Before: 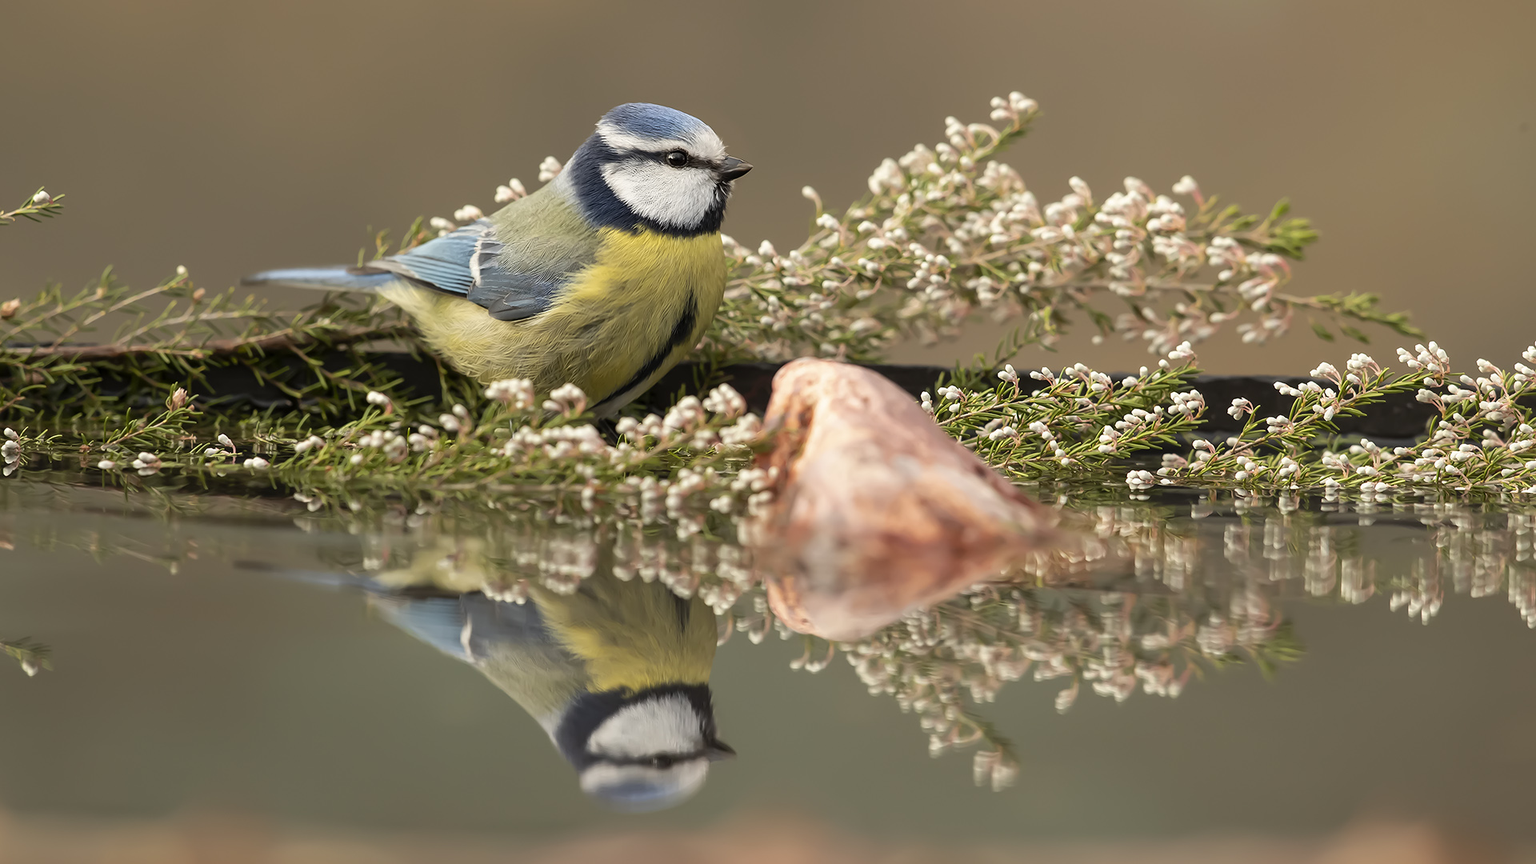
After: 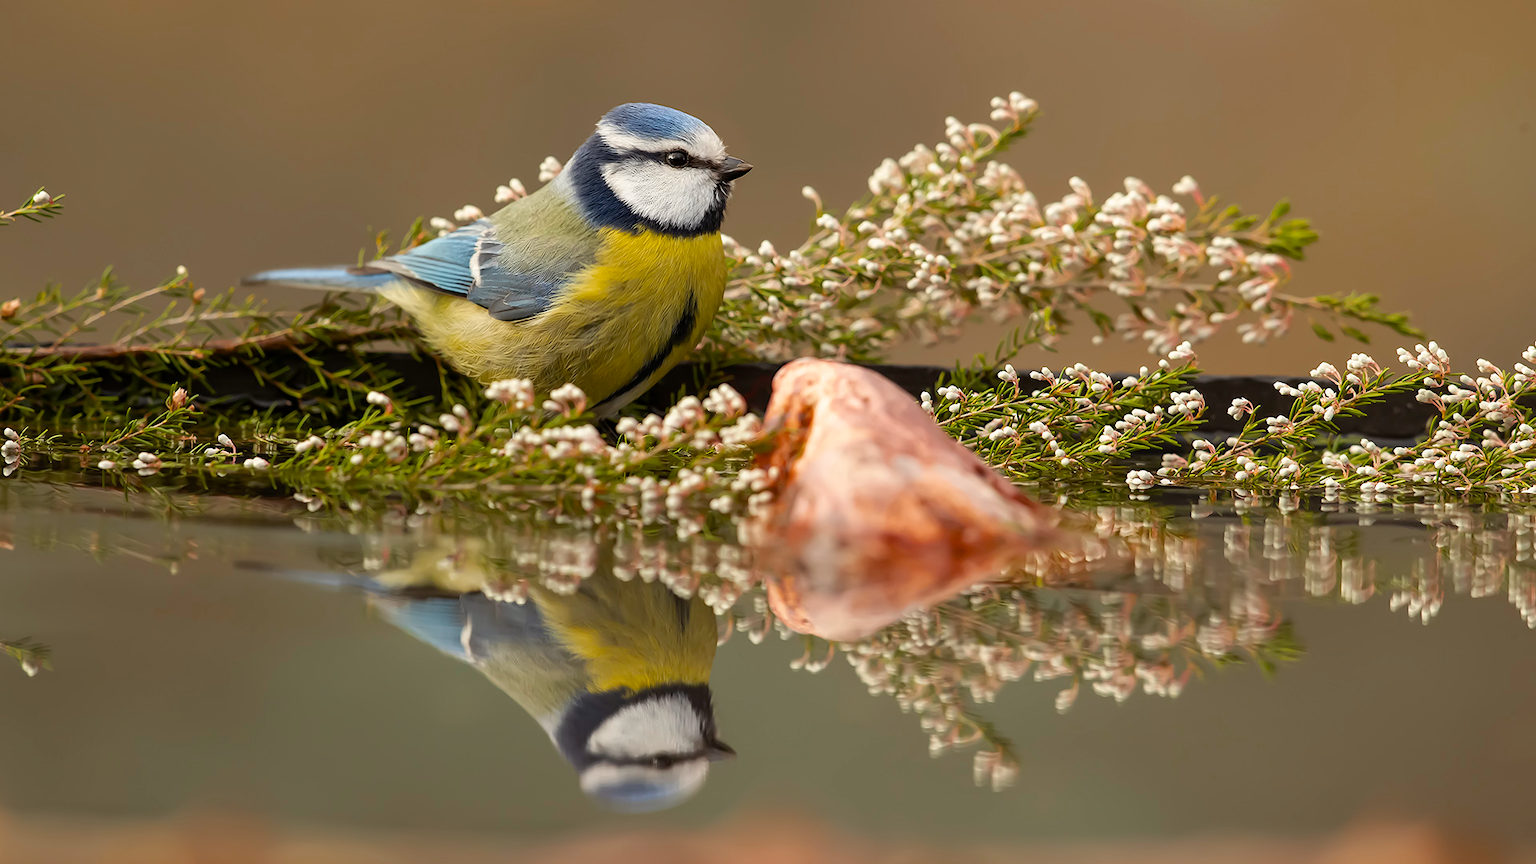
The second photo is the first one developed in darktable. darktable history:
color balance rgb: shadows lift › chroma 1.004%, shadows lift › hue 28.95°, perceptual saturation grading › global saturation 19.661%, saturation formula JzAzBz (2021)
